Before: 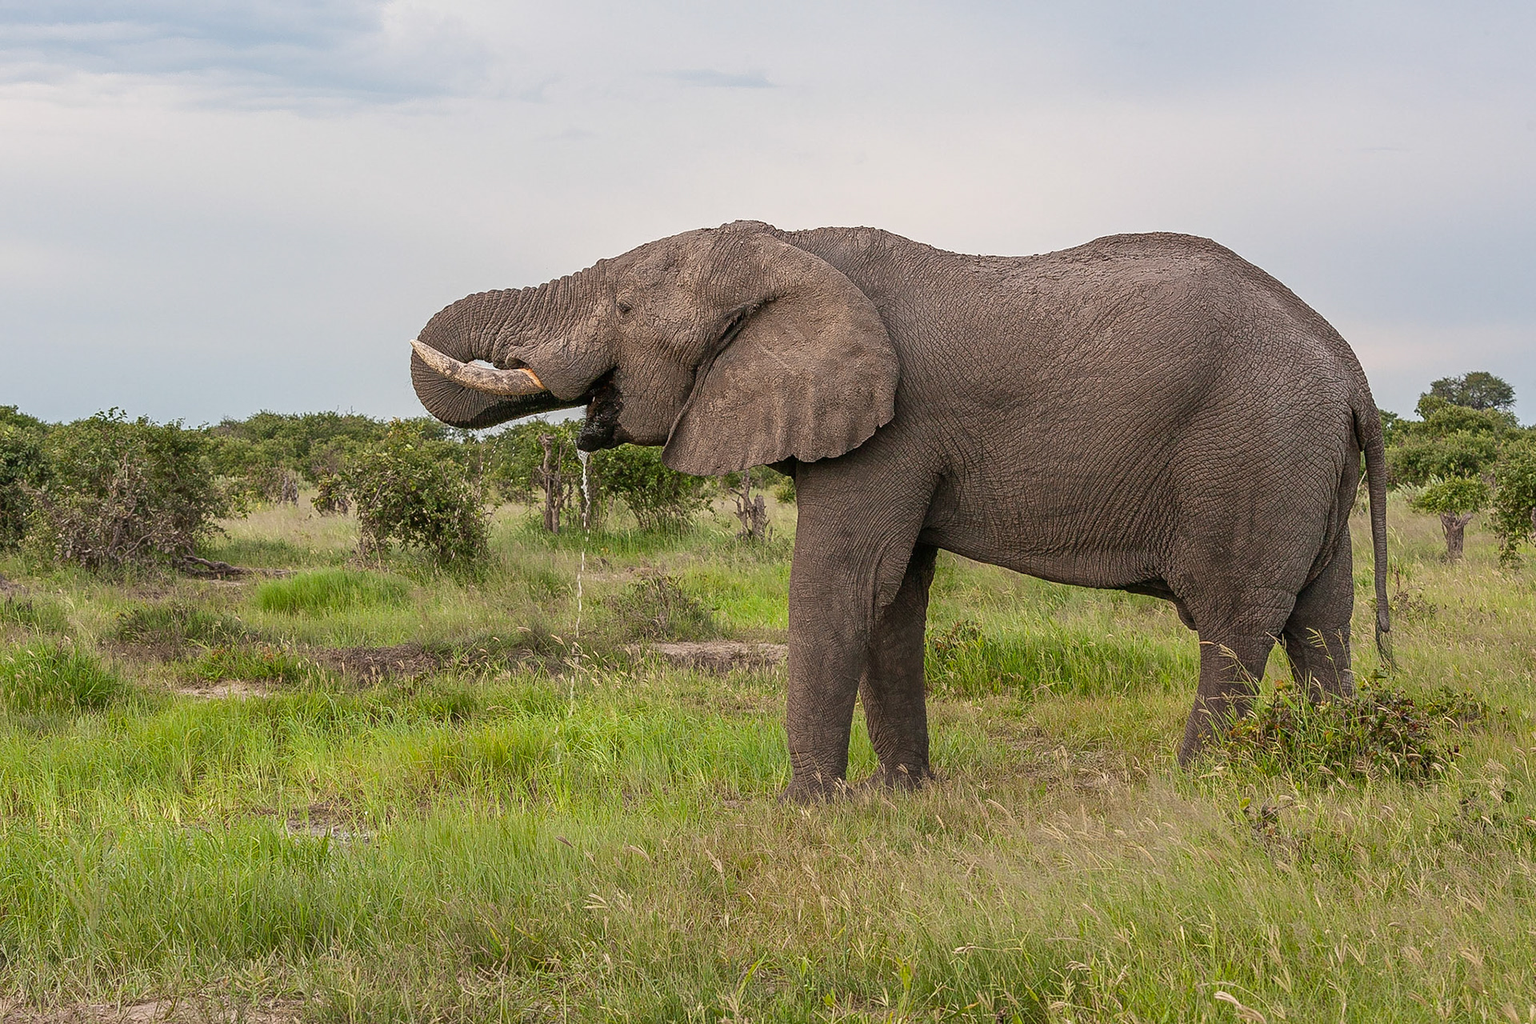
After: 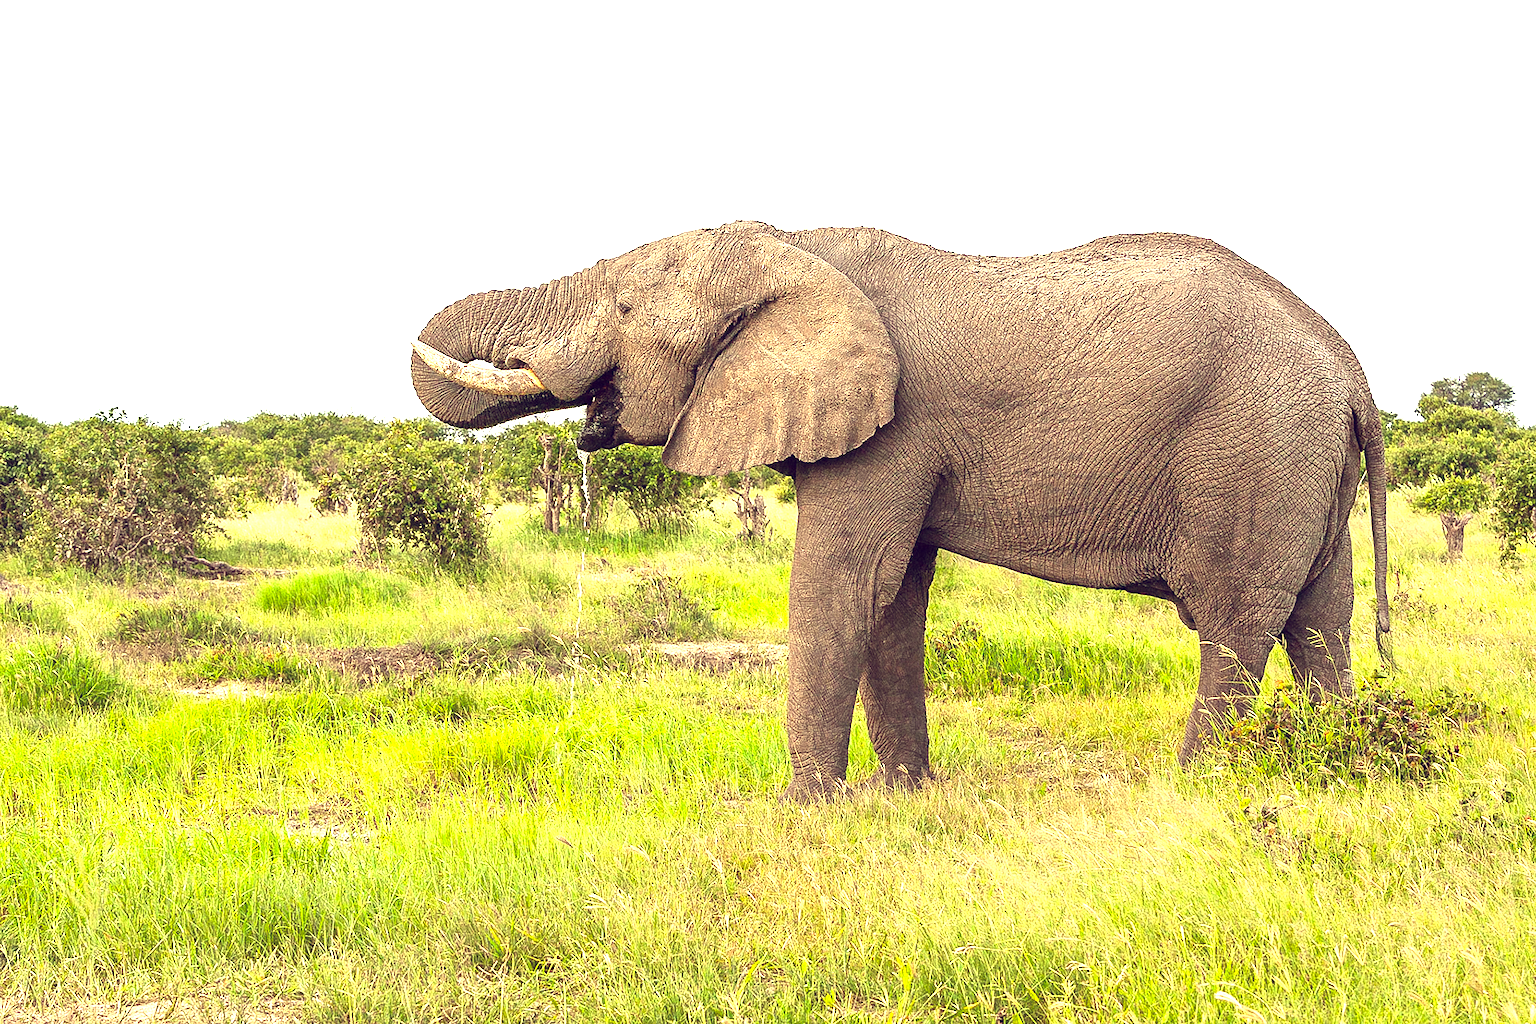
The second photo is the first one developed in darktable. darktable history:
grain: coarseness 0.47 ISO
color correction: highlights a* -5.94, highlights b* 11.19
exposure: black level correction 0, exposure 1.45 EV, compensate exposure bias true, compensate highlight preservation false
color balance: lift [1.001, 0.997, 0.99, 1.01], gamma [1.007, 1, 0.975, 1.025], gain [1, 1.065, 1.052, 0.935], contrast 13.25%
